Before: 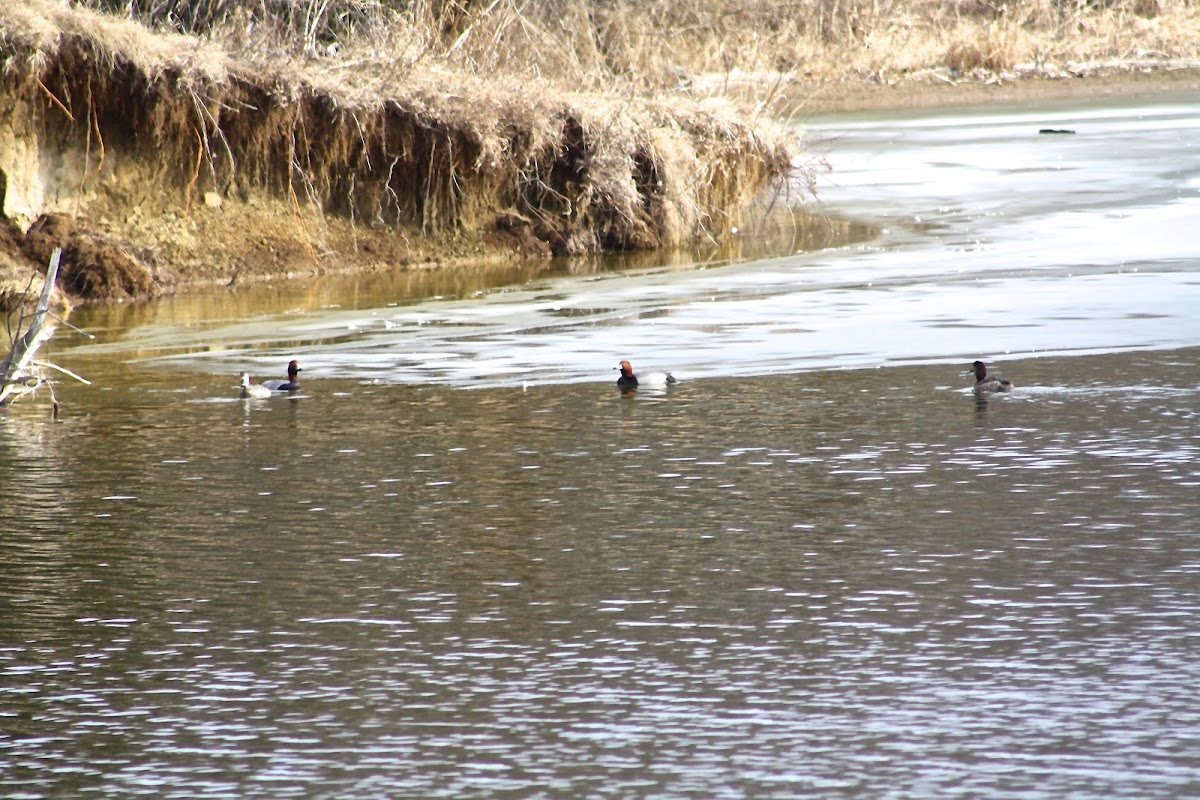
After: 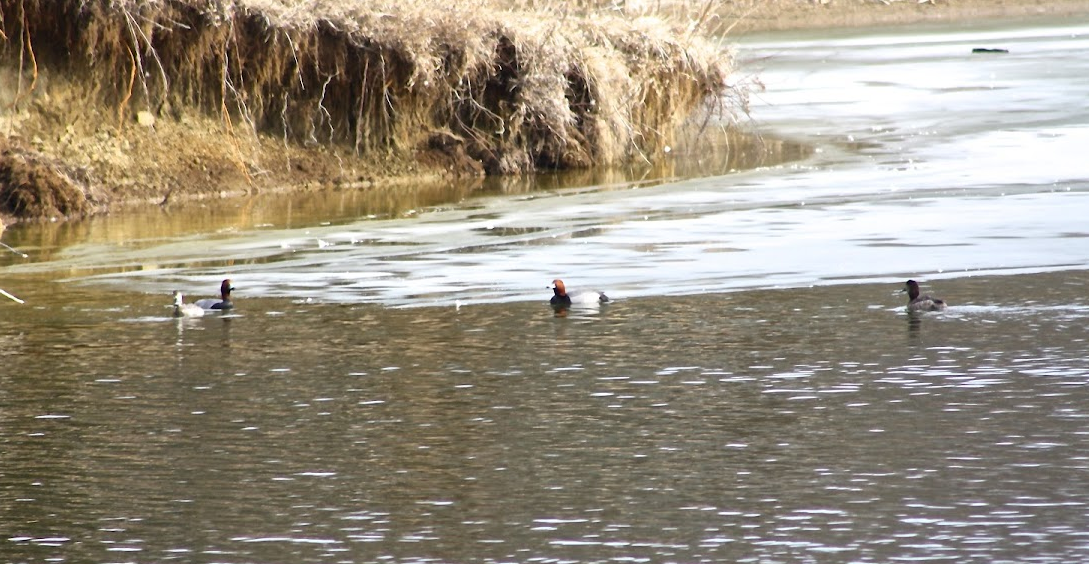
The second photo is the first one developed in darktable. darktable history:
crop: left 5.626%, top 10.214%, right 3.603%, bottom 19.205%
